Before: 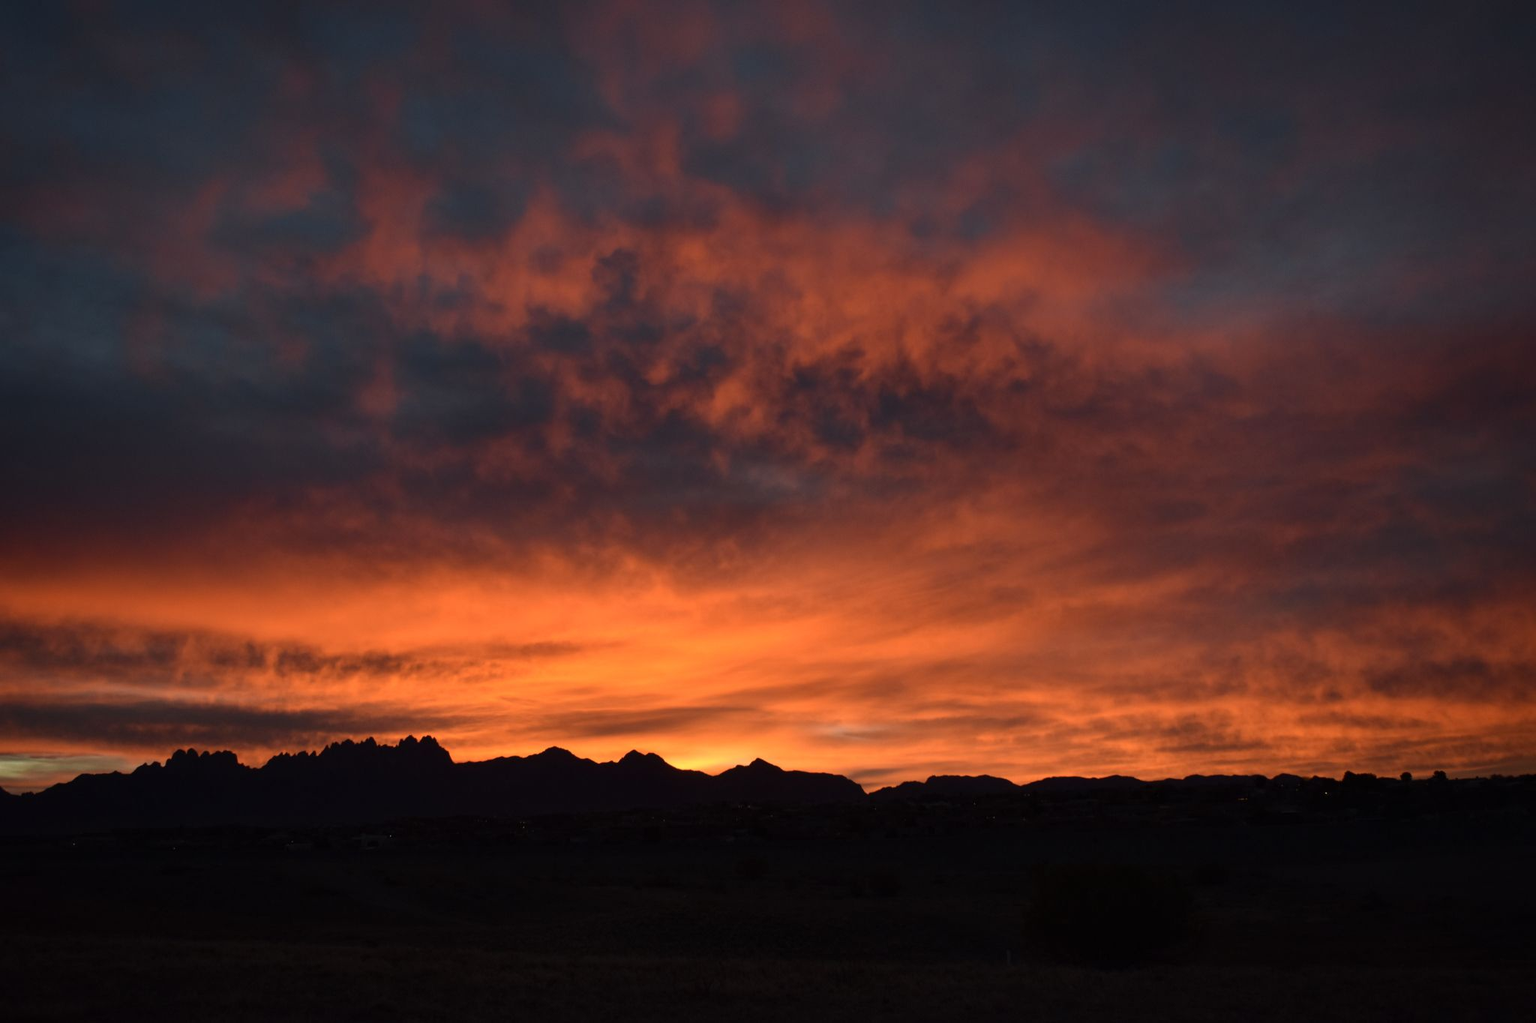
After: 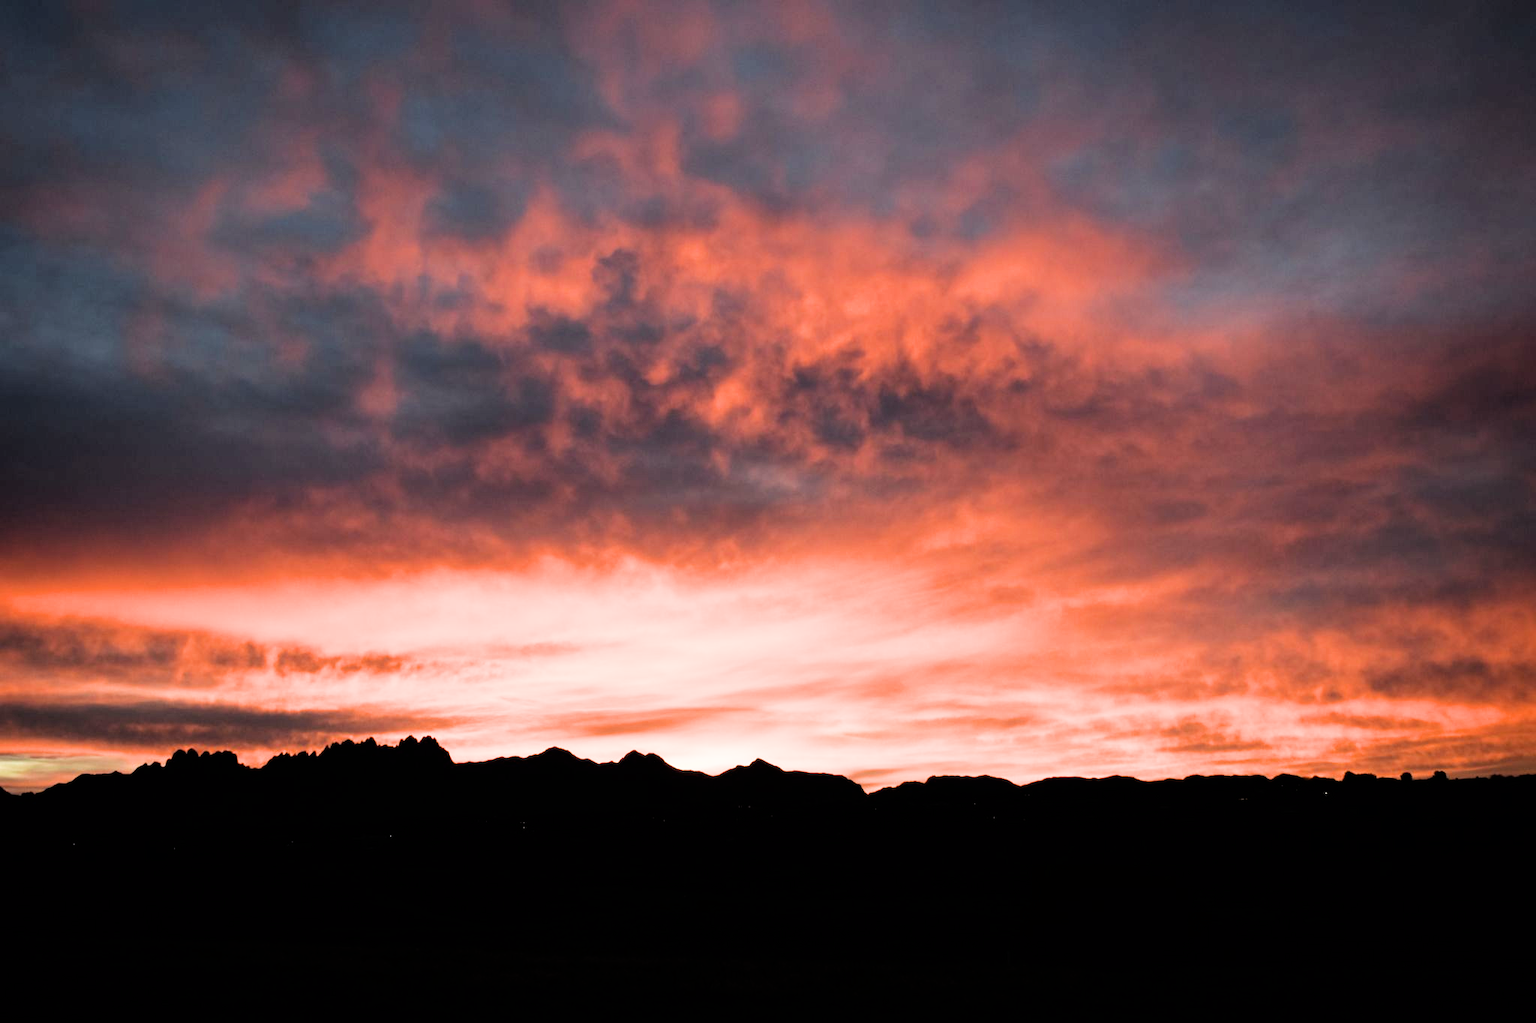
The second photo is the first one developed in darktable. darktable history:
contrast equalizer: octaves 7, y [[0.6 ×6], [0.55 ×6], [0 ×6], [0 ×6], [0 ×6]], mix -0.211
exposure: black level correction 0.001, exposure 1.727 EV, compensate highlight preservation false
filmic rgb: black relative exposure -5.1 EV, white relative exposure 3.52 EV, hardness 3.17, contrast 1.299, highlights saturation mix -49.89%
